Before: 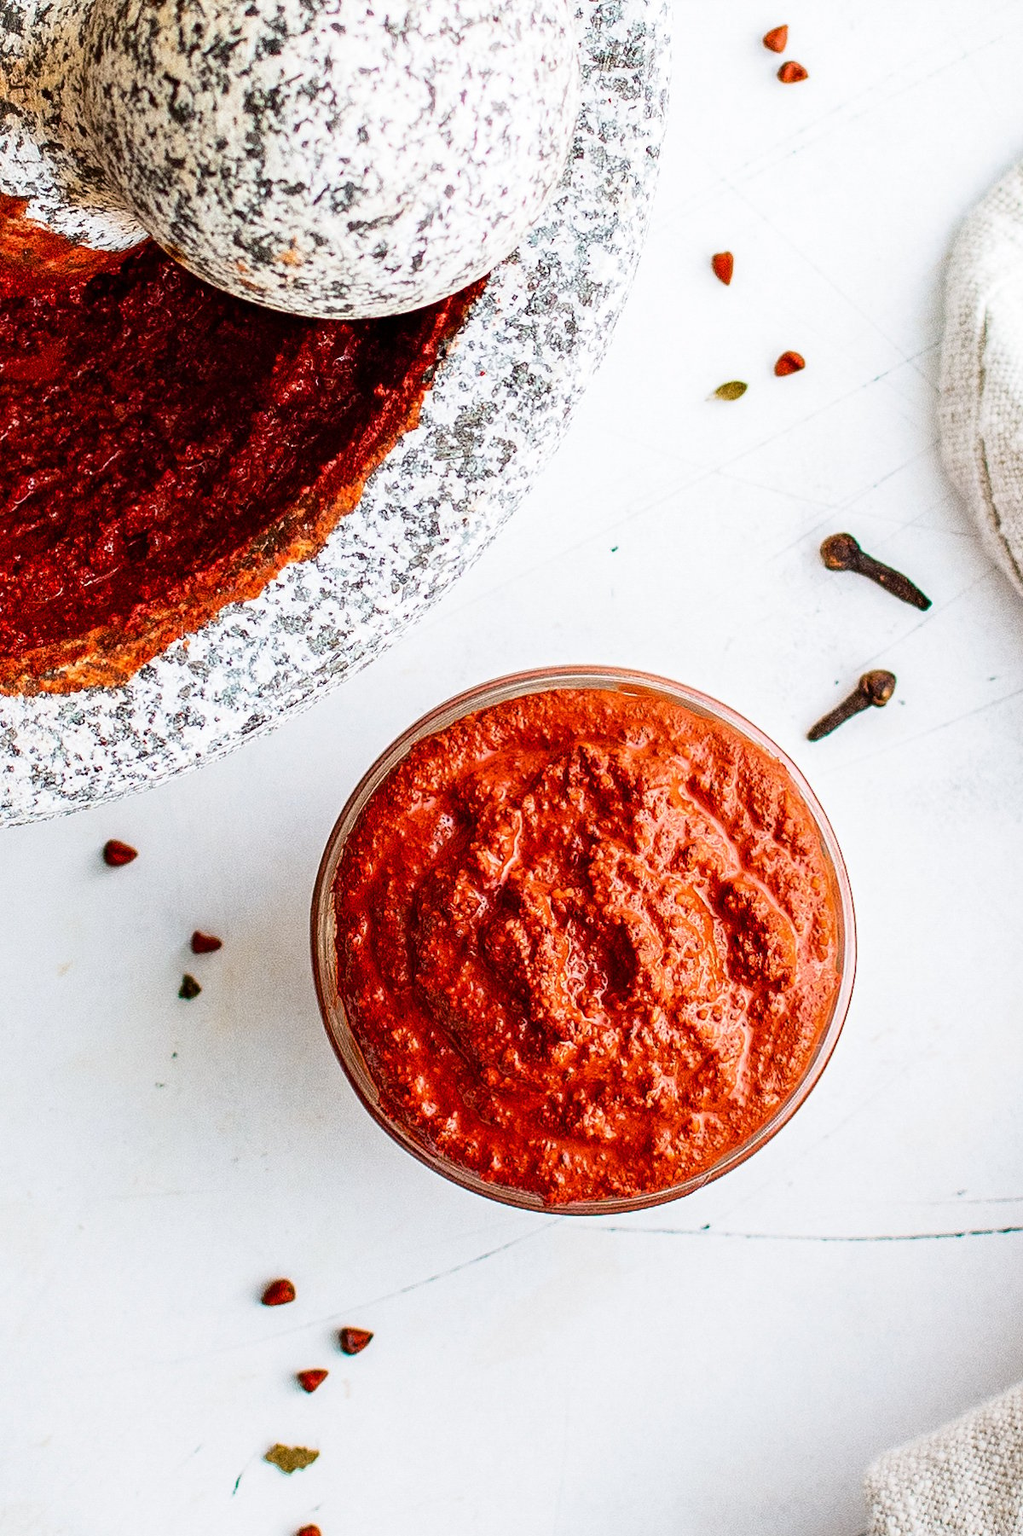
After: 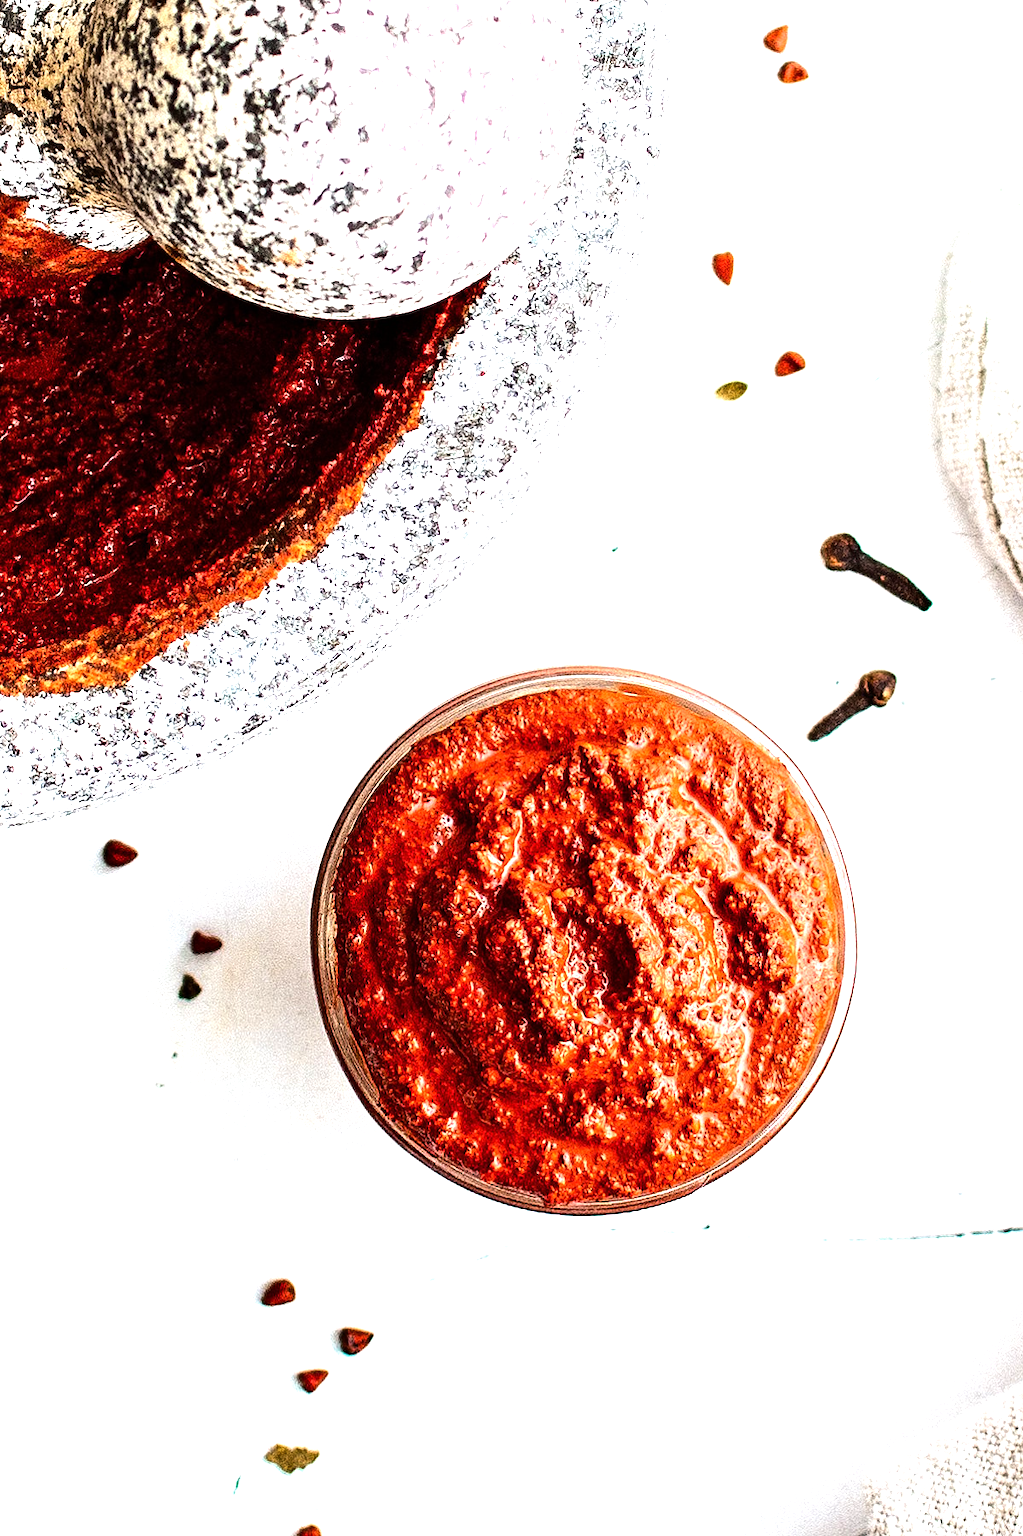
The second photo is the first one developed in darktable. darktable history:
tone equalizer: -8 EV -1.05 EV, -7 EV -1.02 EV, -6 EV -0.845 EV, -5 EV -0.56 EV, -3 EV 0.556 EV, -2 EV 0.884 EV, -1 EV 0.992 EV, +0 EV 1.08 EV, edges refinement/feathering 500, mask exposure compensation -1.57 EV, preserve details no
